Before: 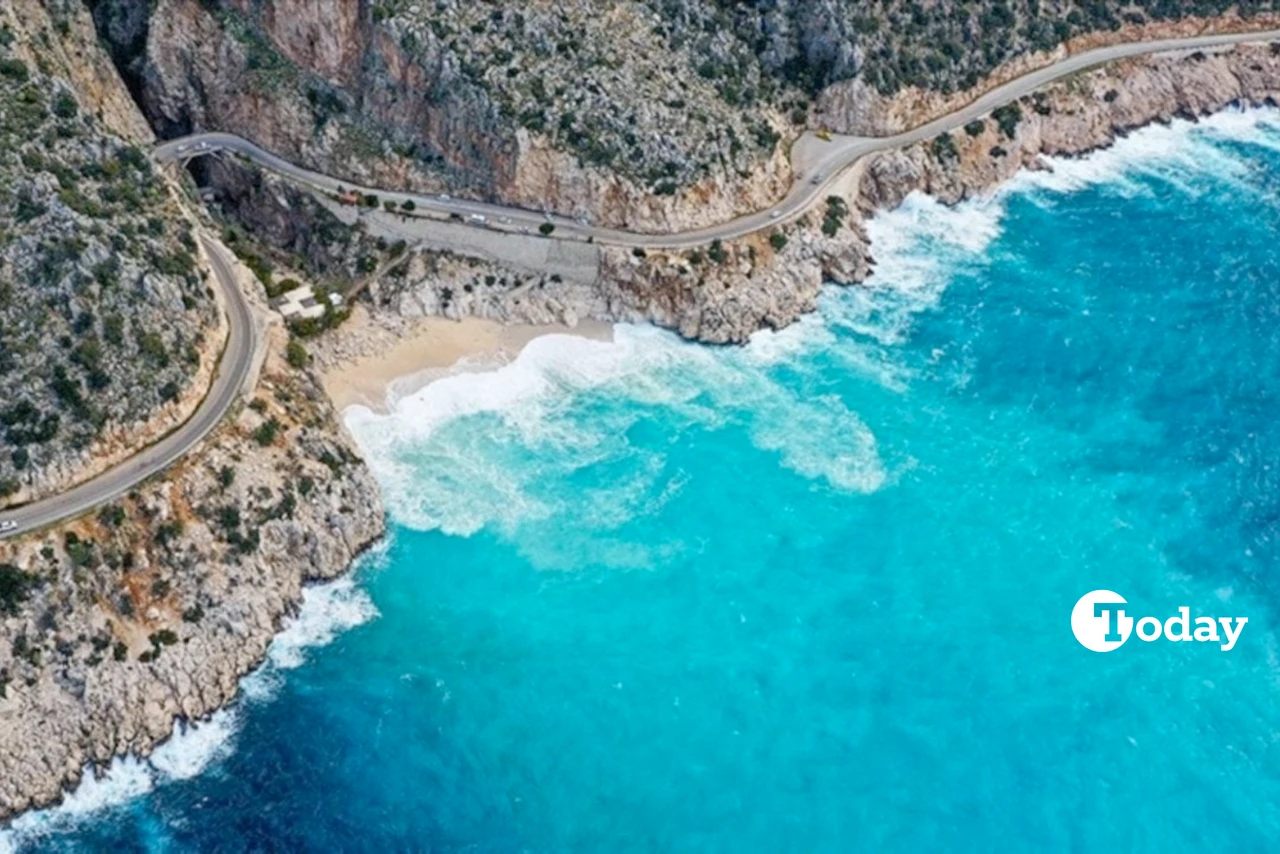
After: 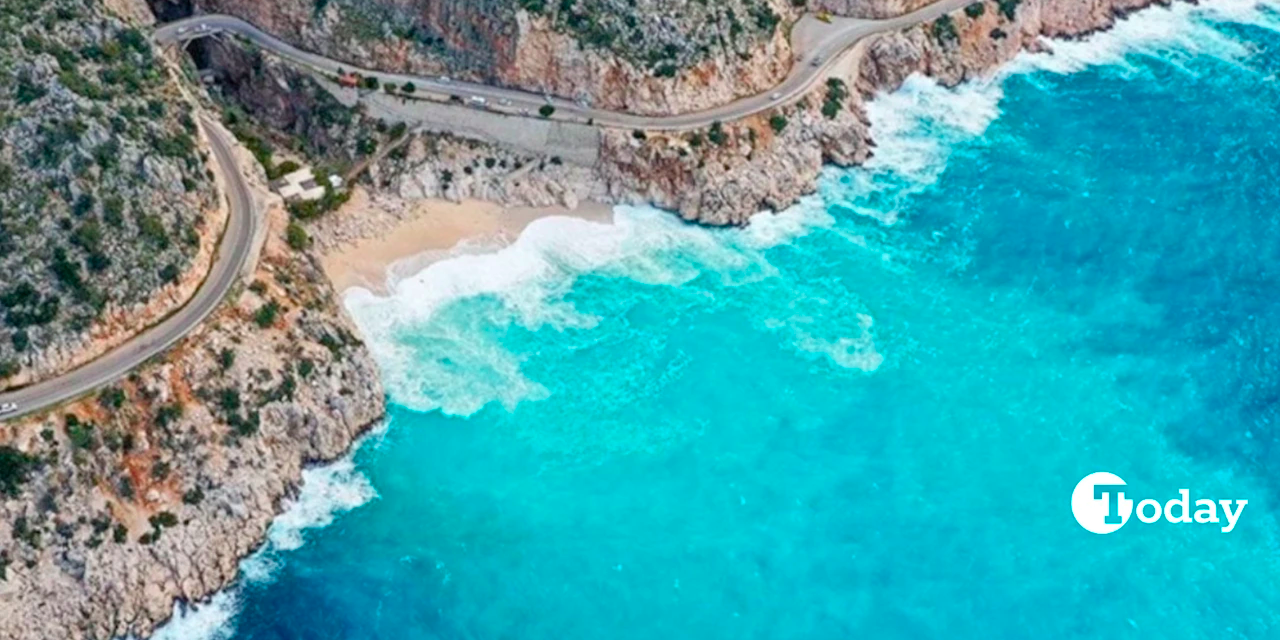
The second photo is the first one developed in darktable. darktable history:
crop: top 13.819%, bottom 11.169%
color contrast: green-magenta contrast 1.73, blue-yellow contrast 1.15
